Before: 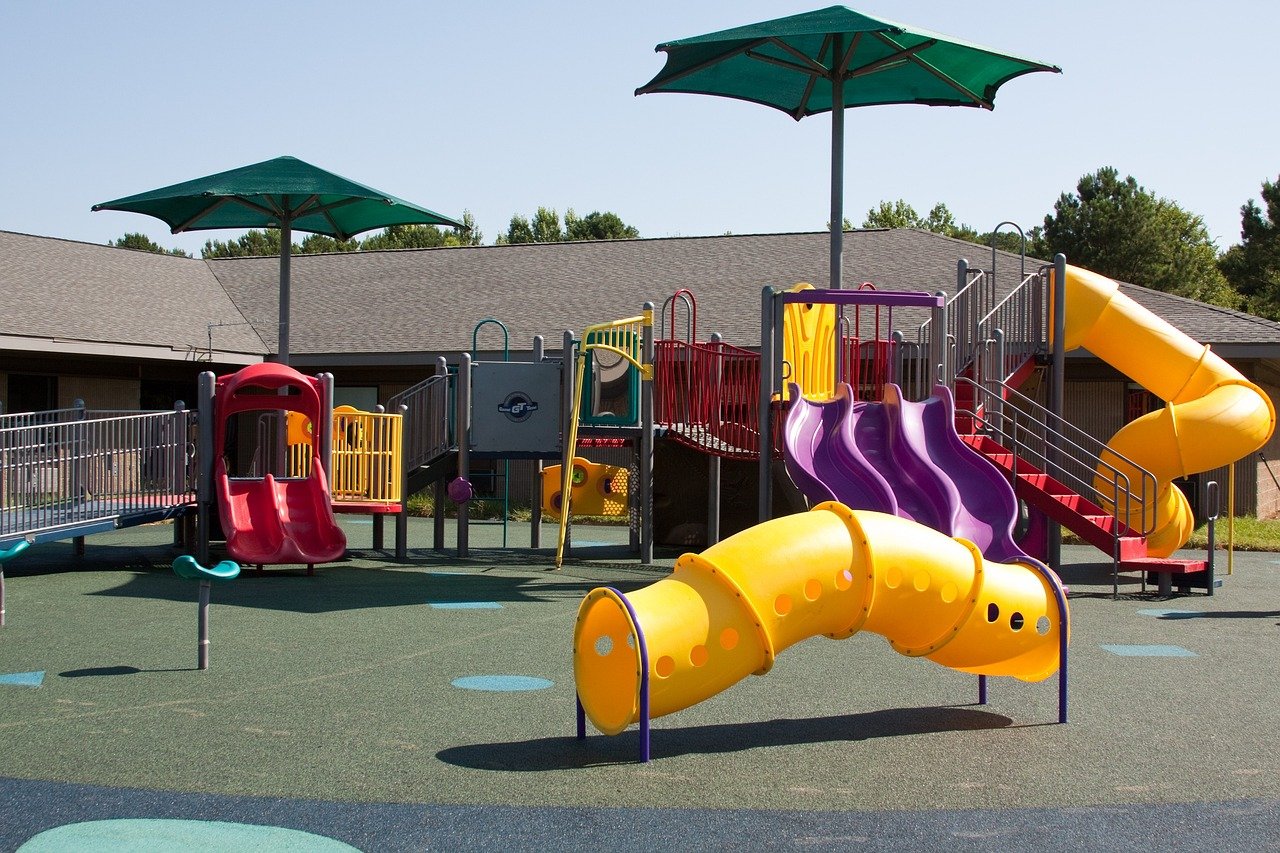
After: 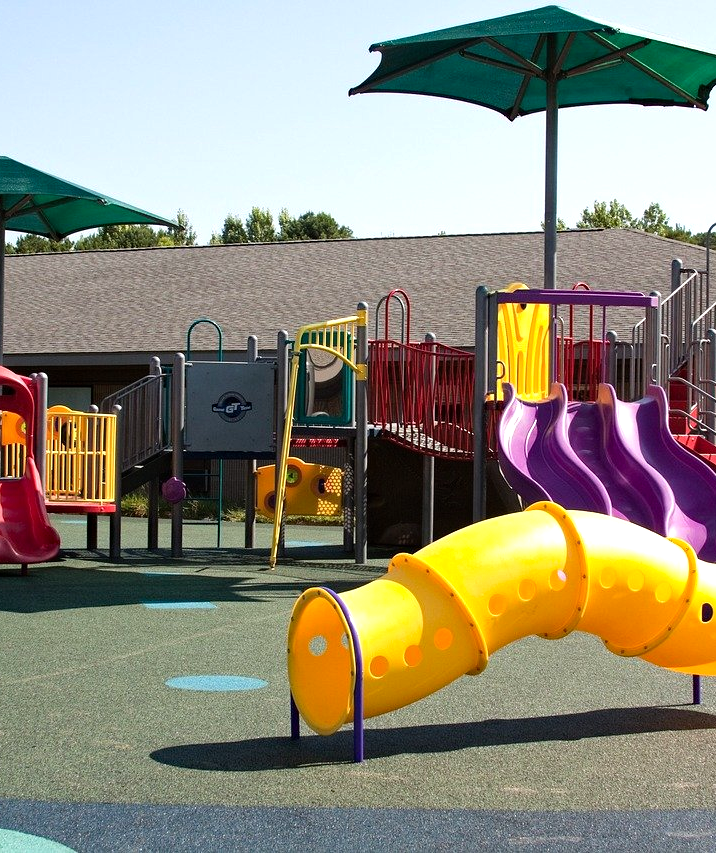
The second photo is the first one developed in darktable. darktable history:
haze removal: compatibility mode true, adaptive false
crop and rotate: left 22.415%, right 21.59%
tone equalizer: -8 EV -0.379 EV, -7 EV -0.357 EV, -6 EV -0.325 EV, -5 EV -0.21 EV, -3 EV 0.194 EV, -2 EV 0.314 EV, -1 EV 0.398 EV, +0 EV 0.423 EV
